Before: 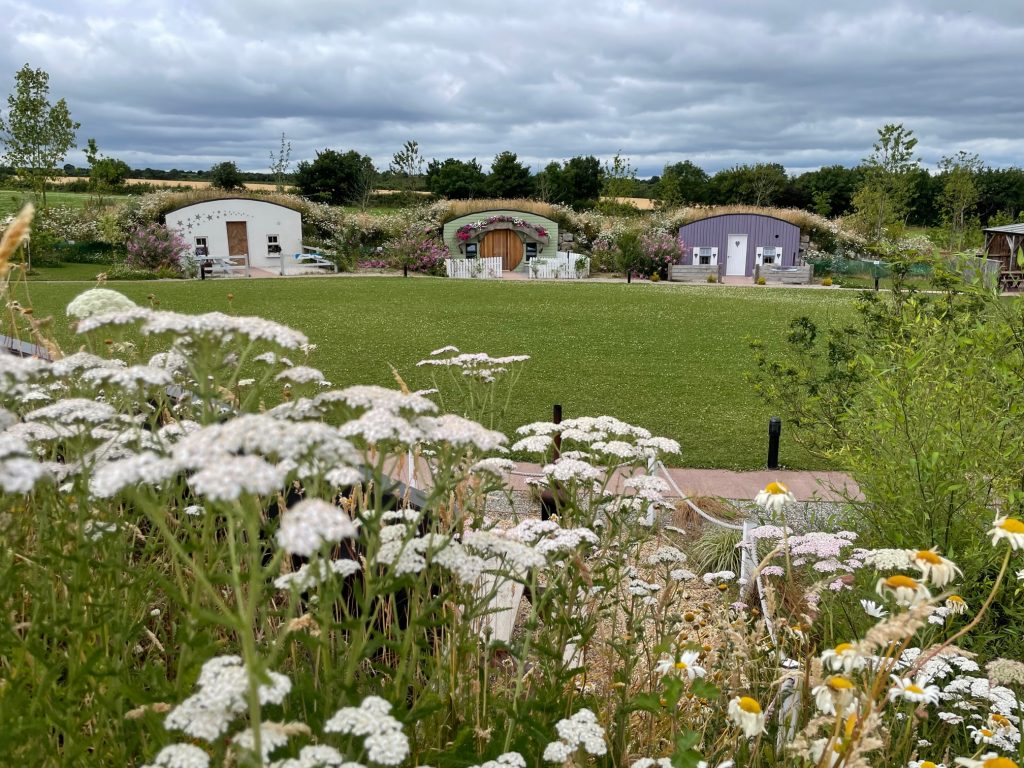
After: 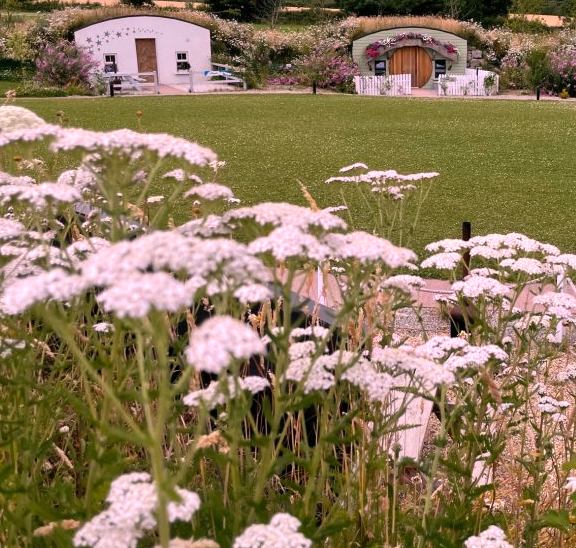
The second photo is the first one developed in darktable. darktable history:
crop: left 8.966%, top 23.852%, right 34.699%, bottom 4.703%
white balance: red 1.188, blue 1.11
